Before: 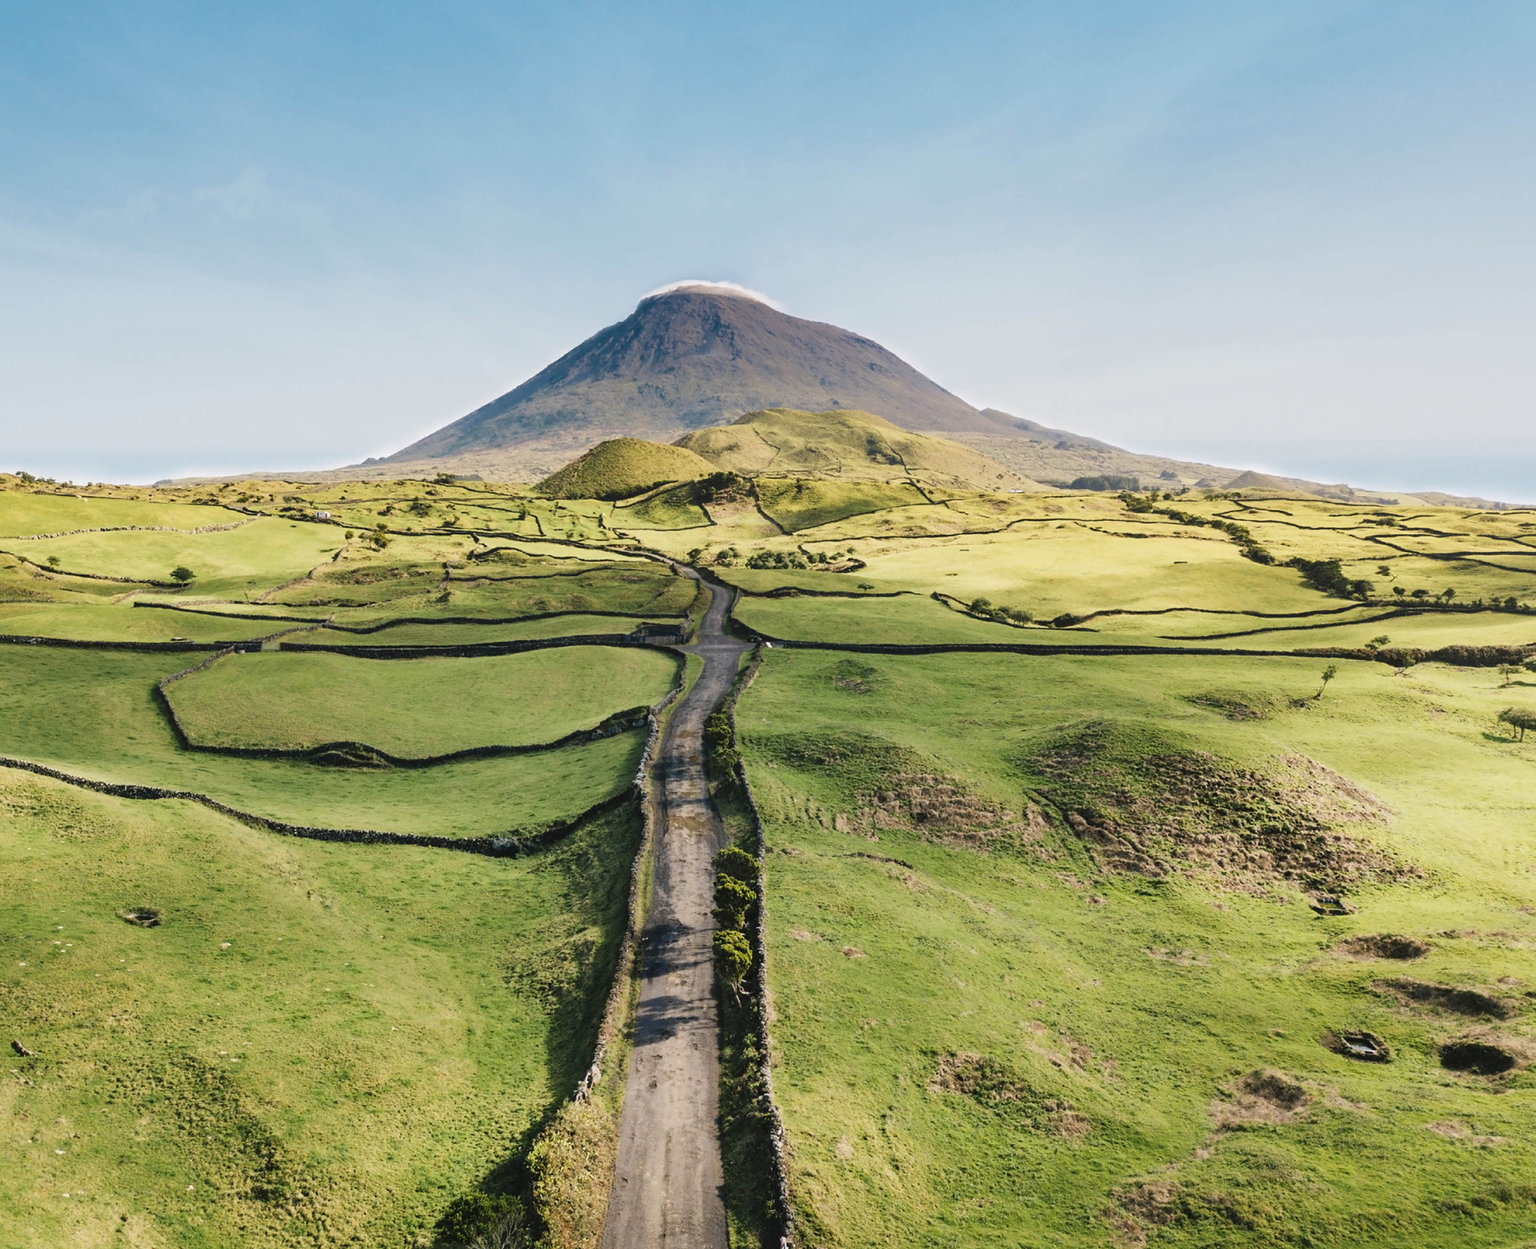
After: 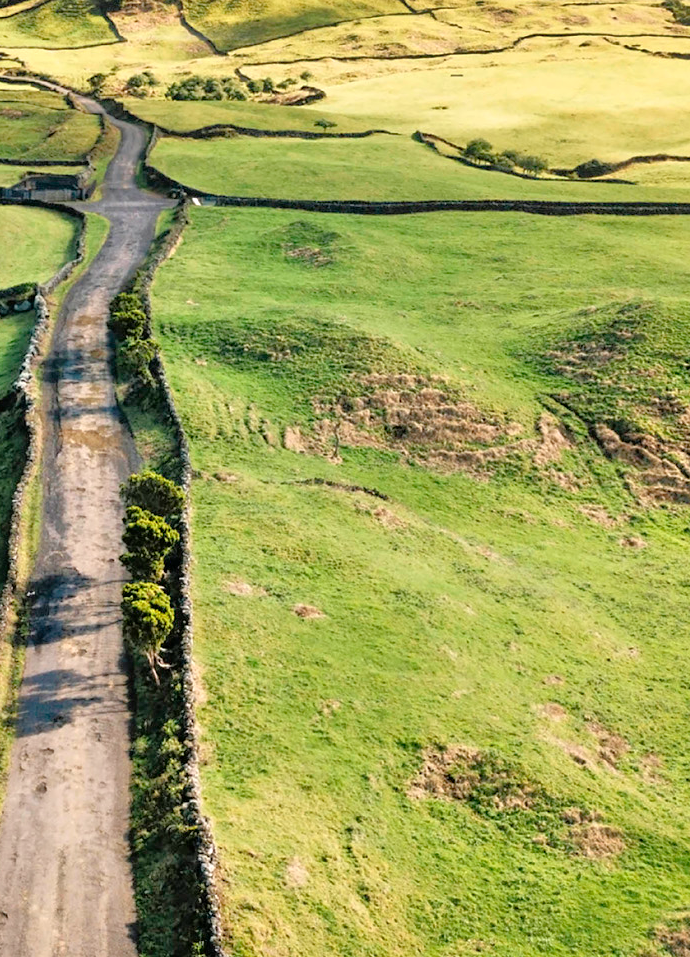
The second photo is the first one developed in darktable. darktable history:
tone equalizer: -7 EV 0.156 EV, -6 EV 0.603 EV, -5 EV 1.17 EV, -4 EV 1.36 EV, -3 EV 1.14 EV, -2 EV 0.6 EV, -1 EV 0.165 EV, mask exposure compensation -0.506 EV
crop: left 40.489%, top 39.553%, right 25.813%, bottom 2.932%
exposure: black level correction 0.002, exposure 0.149 EV, compensate exposure bias true, compensate highlight preservation false
